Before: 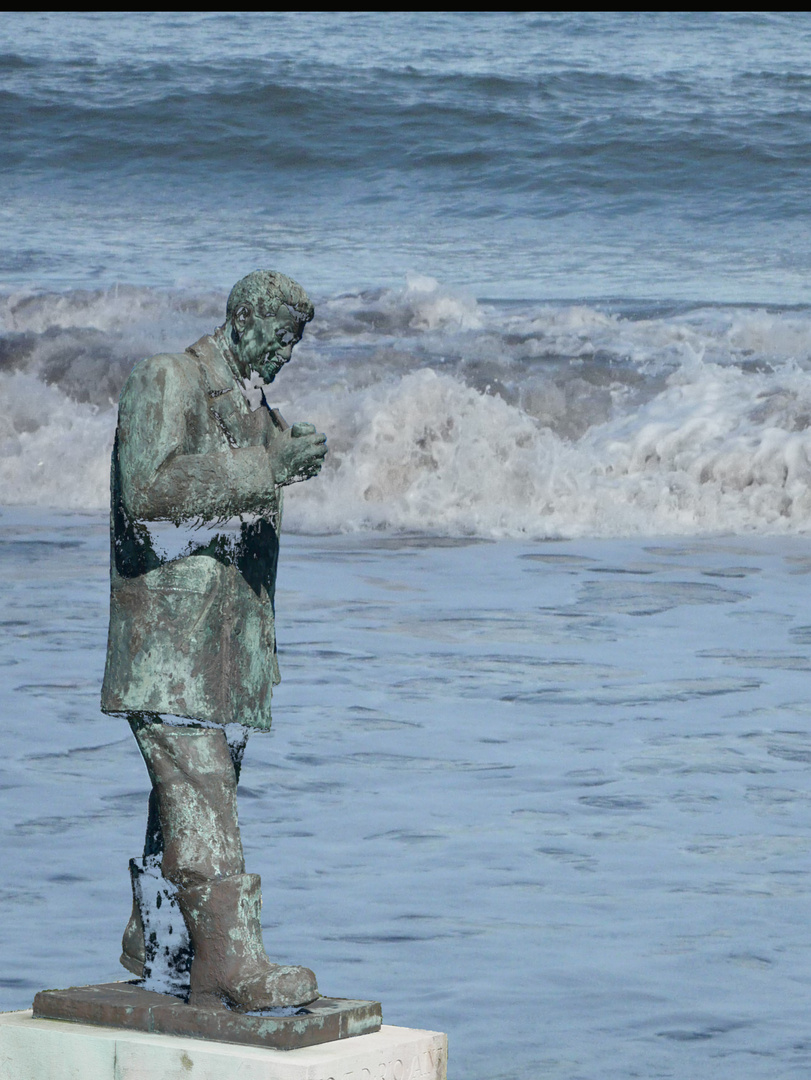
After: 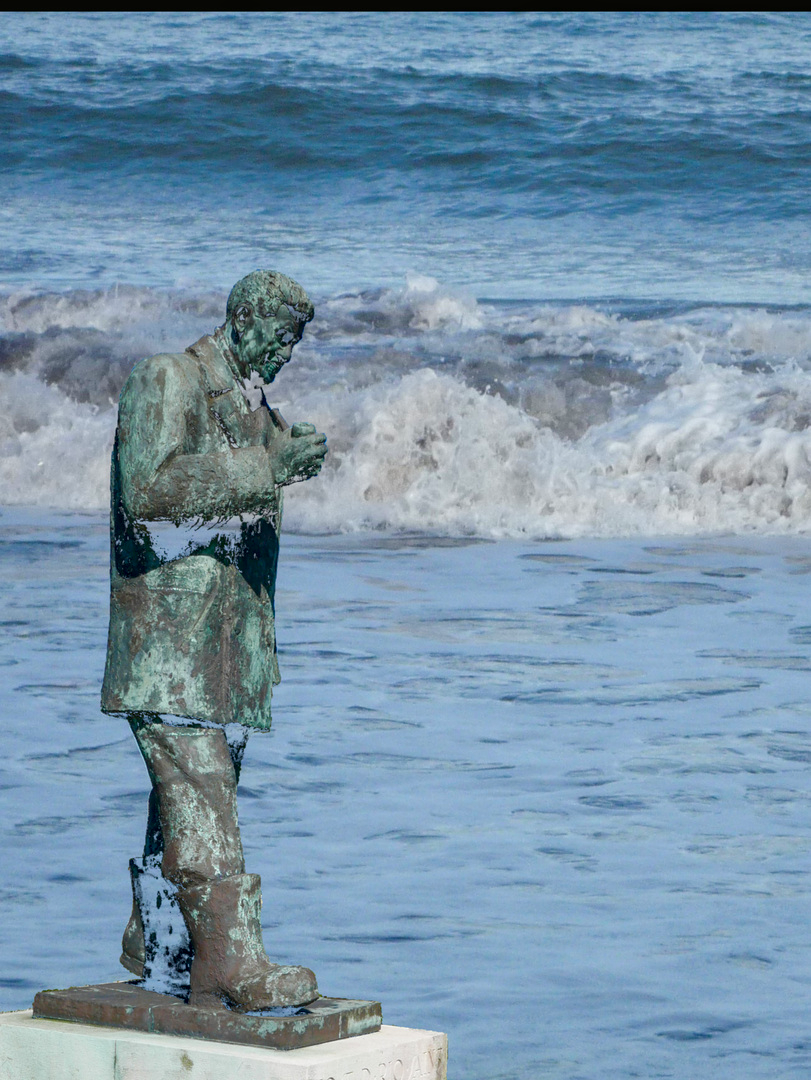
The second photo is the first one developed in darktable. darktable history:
local contrast: on, module defaults
color balance rgb: perceptual saturation grading › global saturation 40.829%, perceptual saturation grading › highlights -25.32%, perceptual saturation grading › mid-tones 35.515%, perceptual saturation grading › shadows 35.235%
